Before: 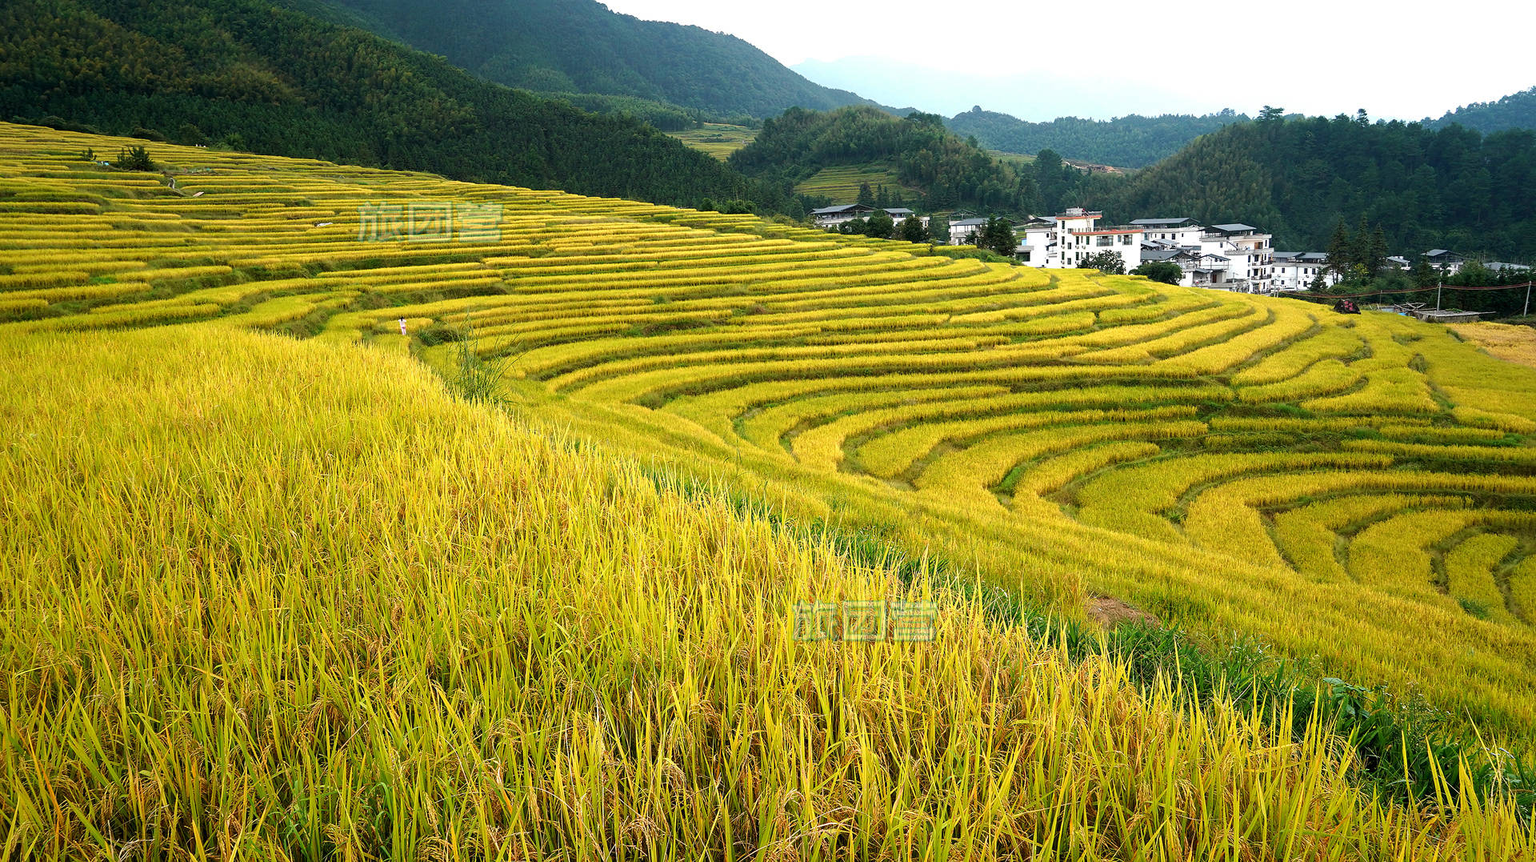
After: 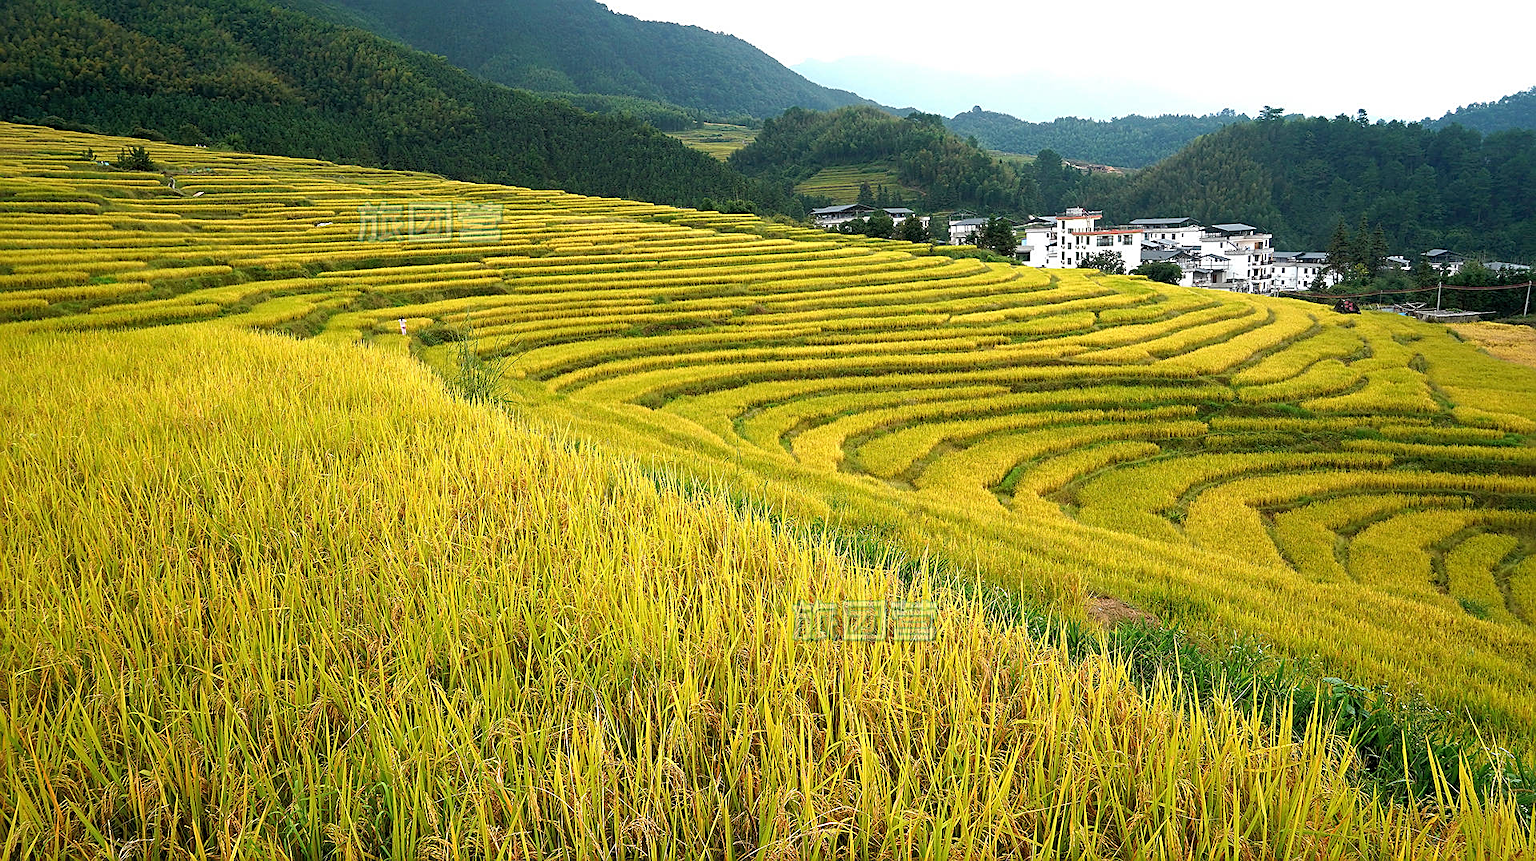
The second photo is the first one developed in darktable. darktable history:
shadows and highlights: shadows 43.29, highlights 7.95
sharpen: on, module defaults
